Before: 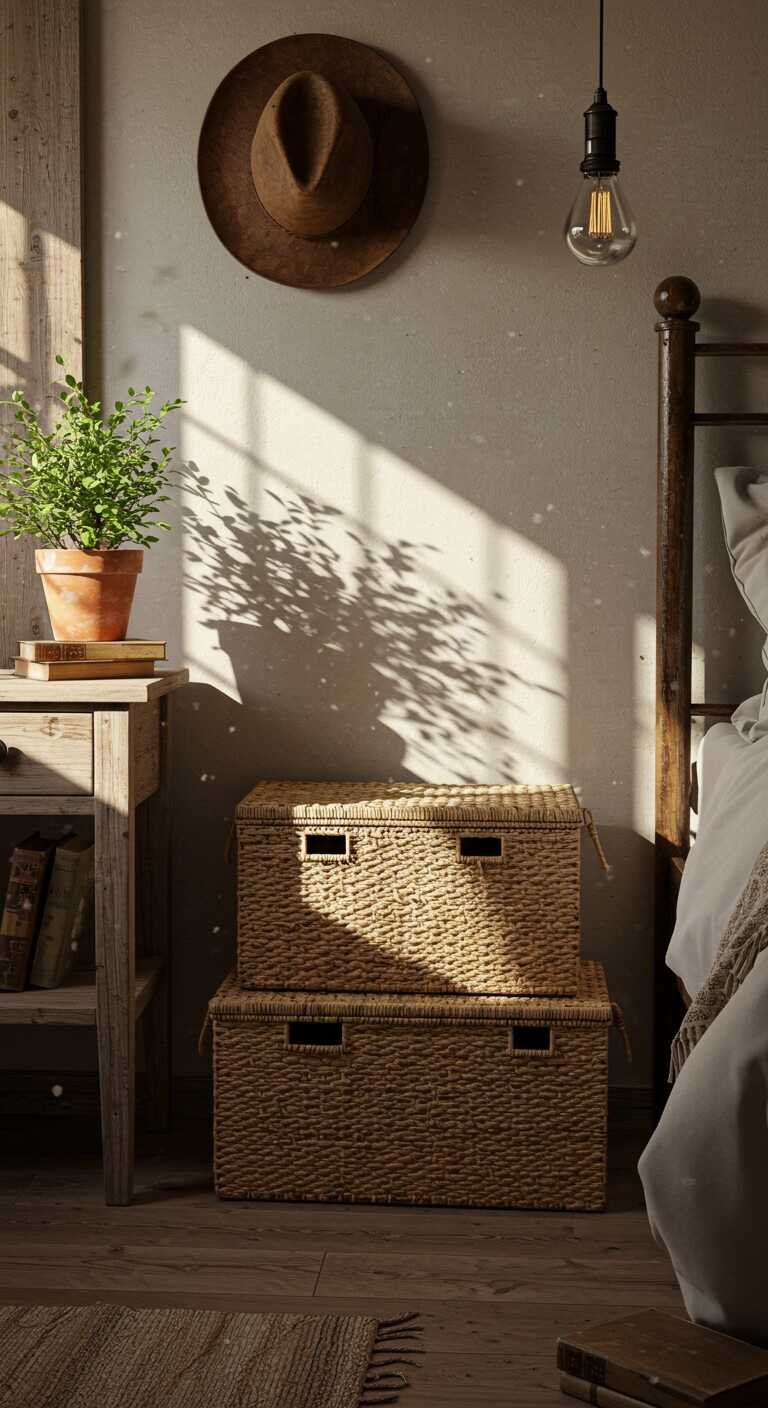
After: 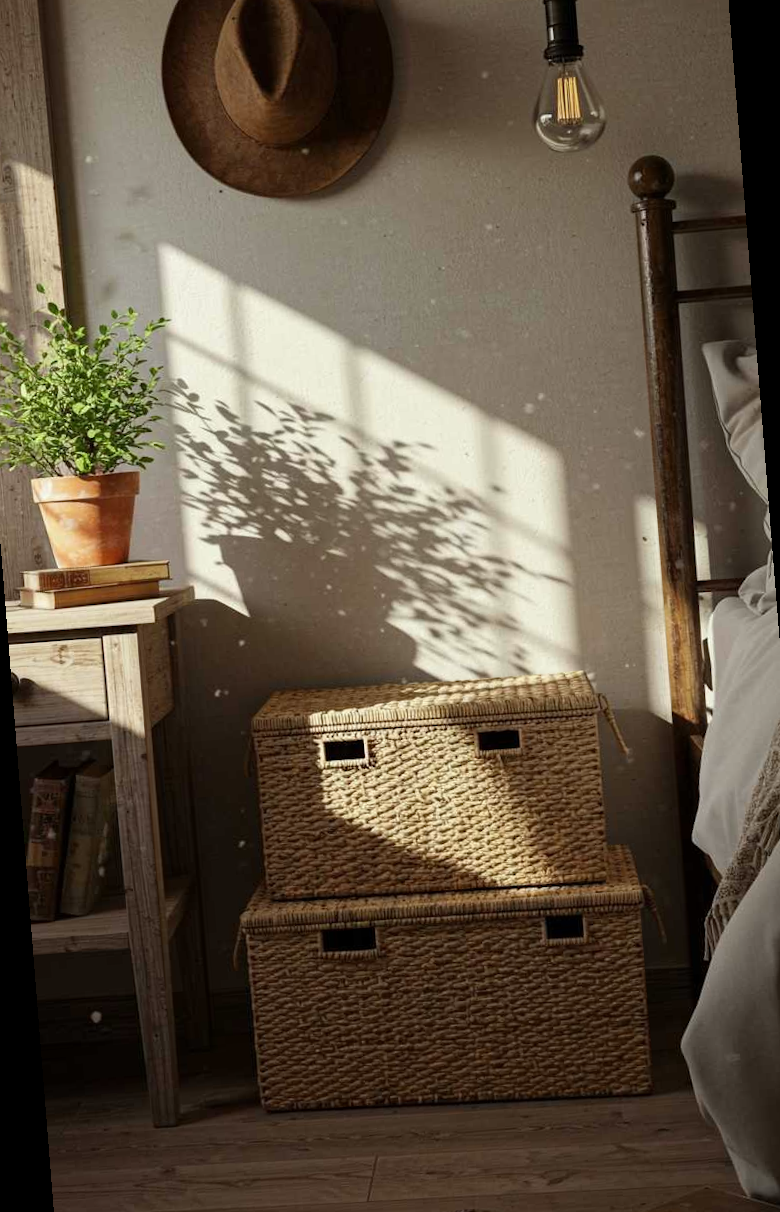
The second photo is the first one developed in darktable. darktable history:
white balance: red 0.978, blue 0.999
rotate and perspective: rotation -4.57°, crop left 0.054, crop right 0.944, crop top 0.087, crop bottom 0.914
